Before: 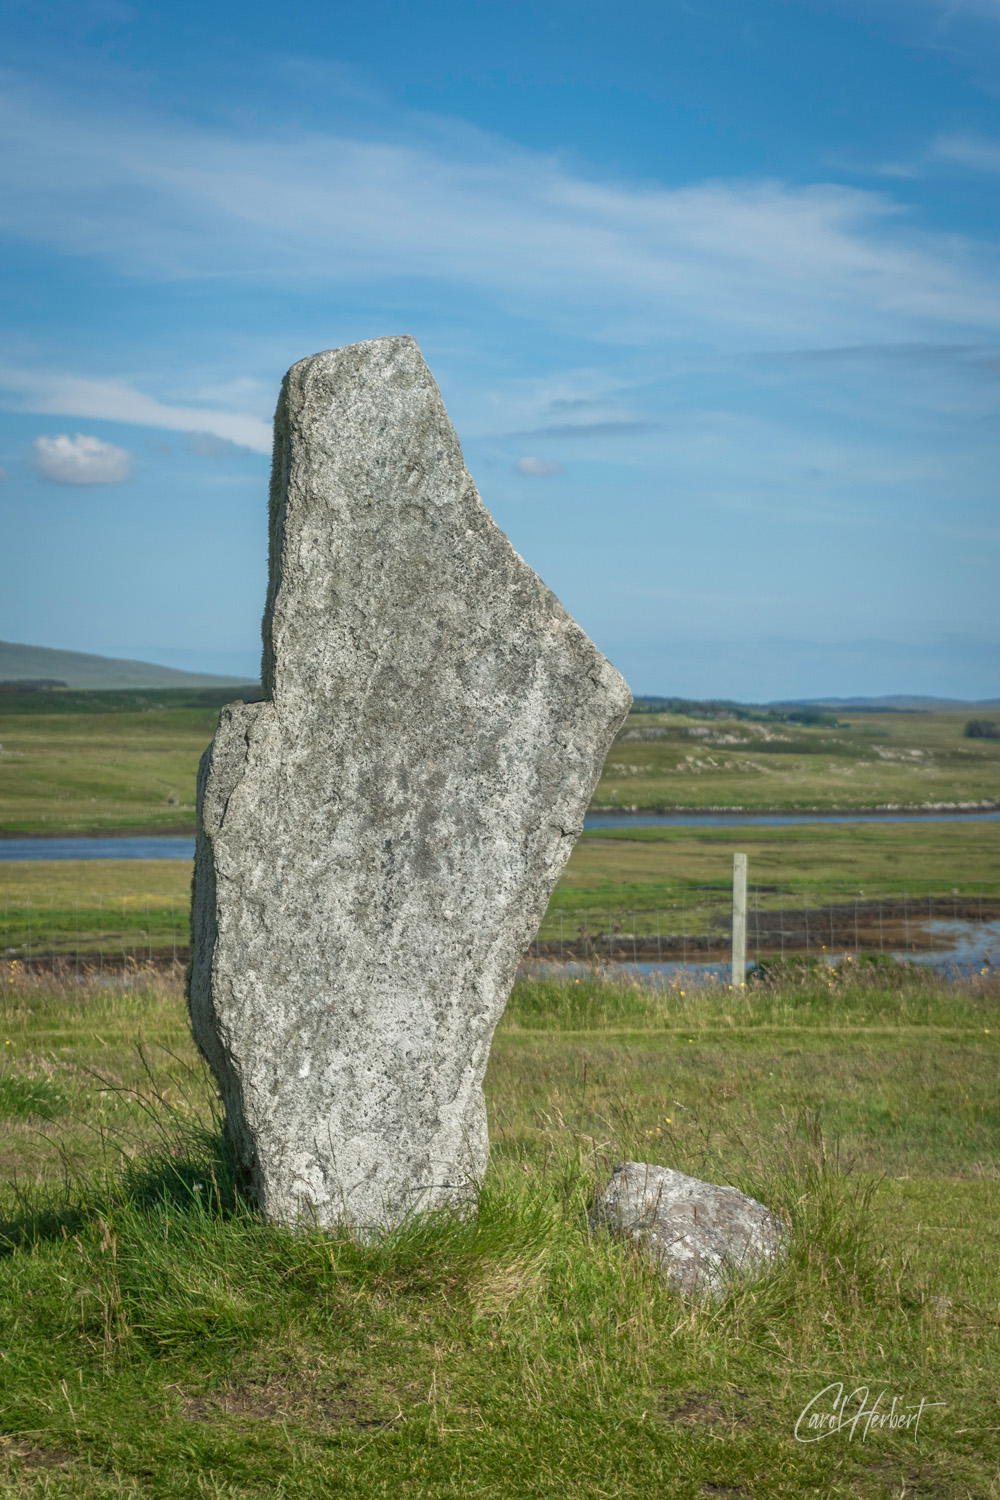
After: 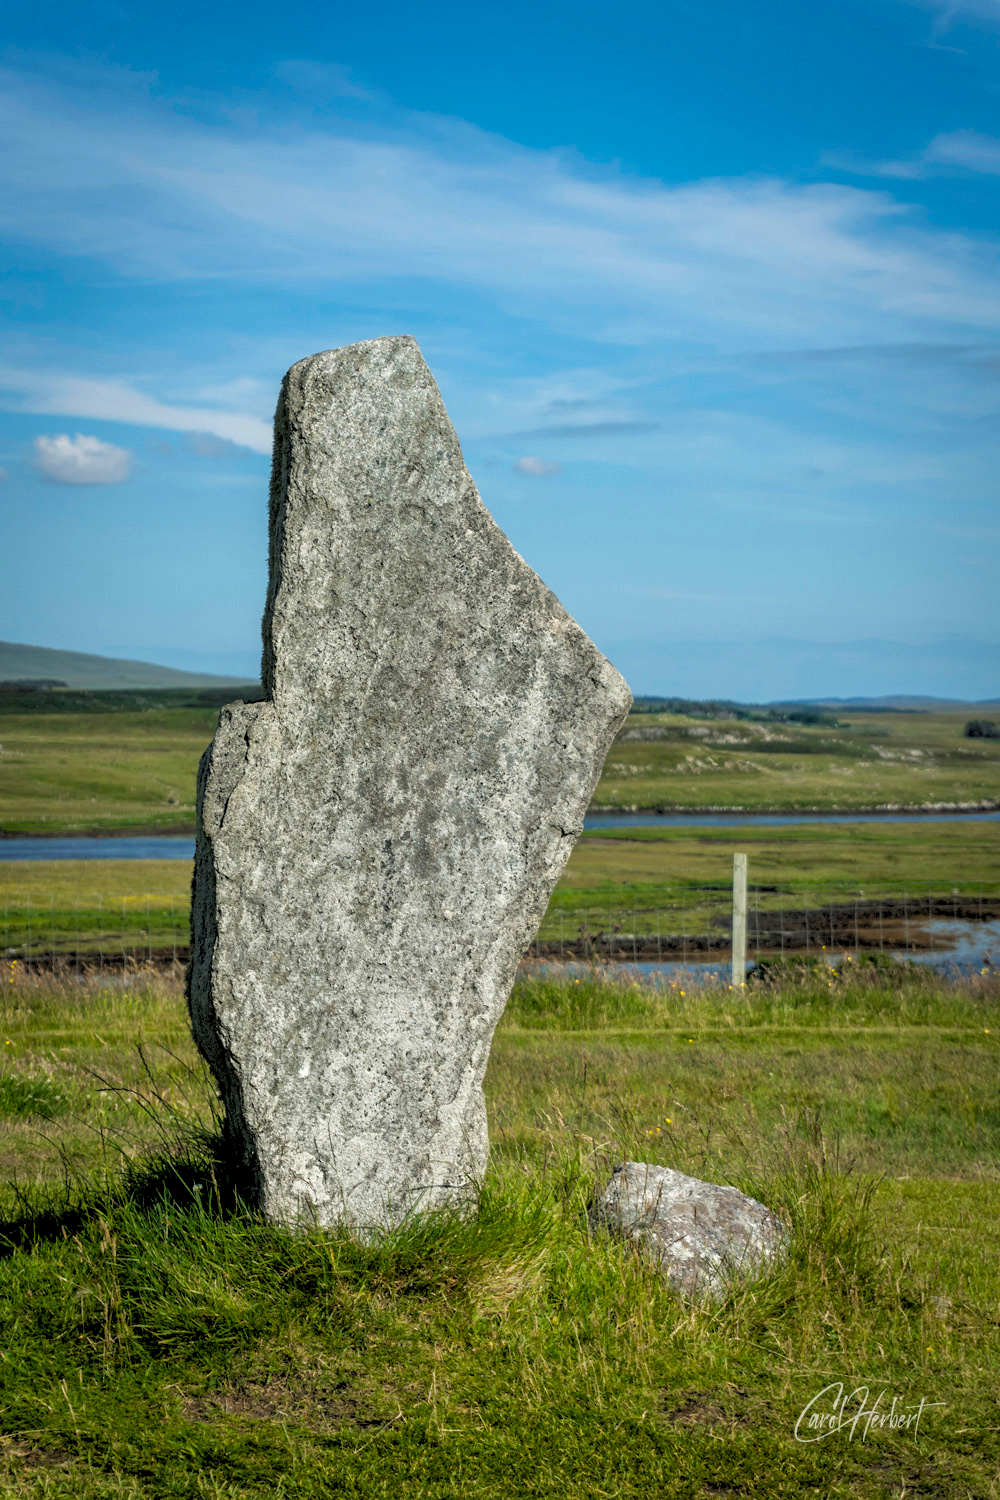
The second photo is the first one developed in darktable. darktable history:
rgb levels: levels [[0.034, 0.472, 0.904], [0, 0.5, 1], [0, 0.5, 1]]
color balance rgb: perceptual saturation grading › global saturation 20%, global vibrance 20%
